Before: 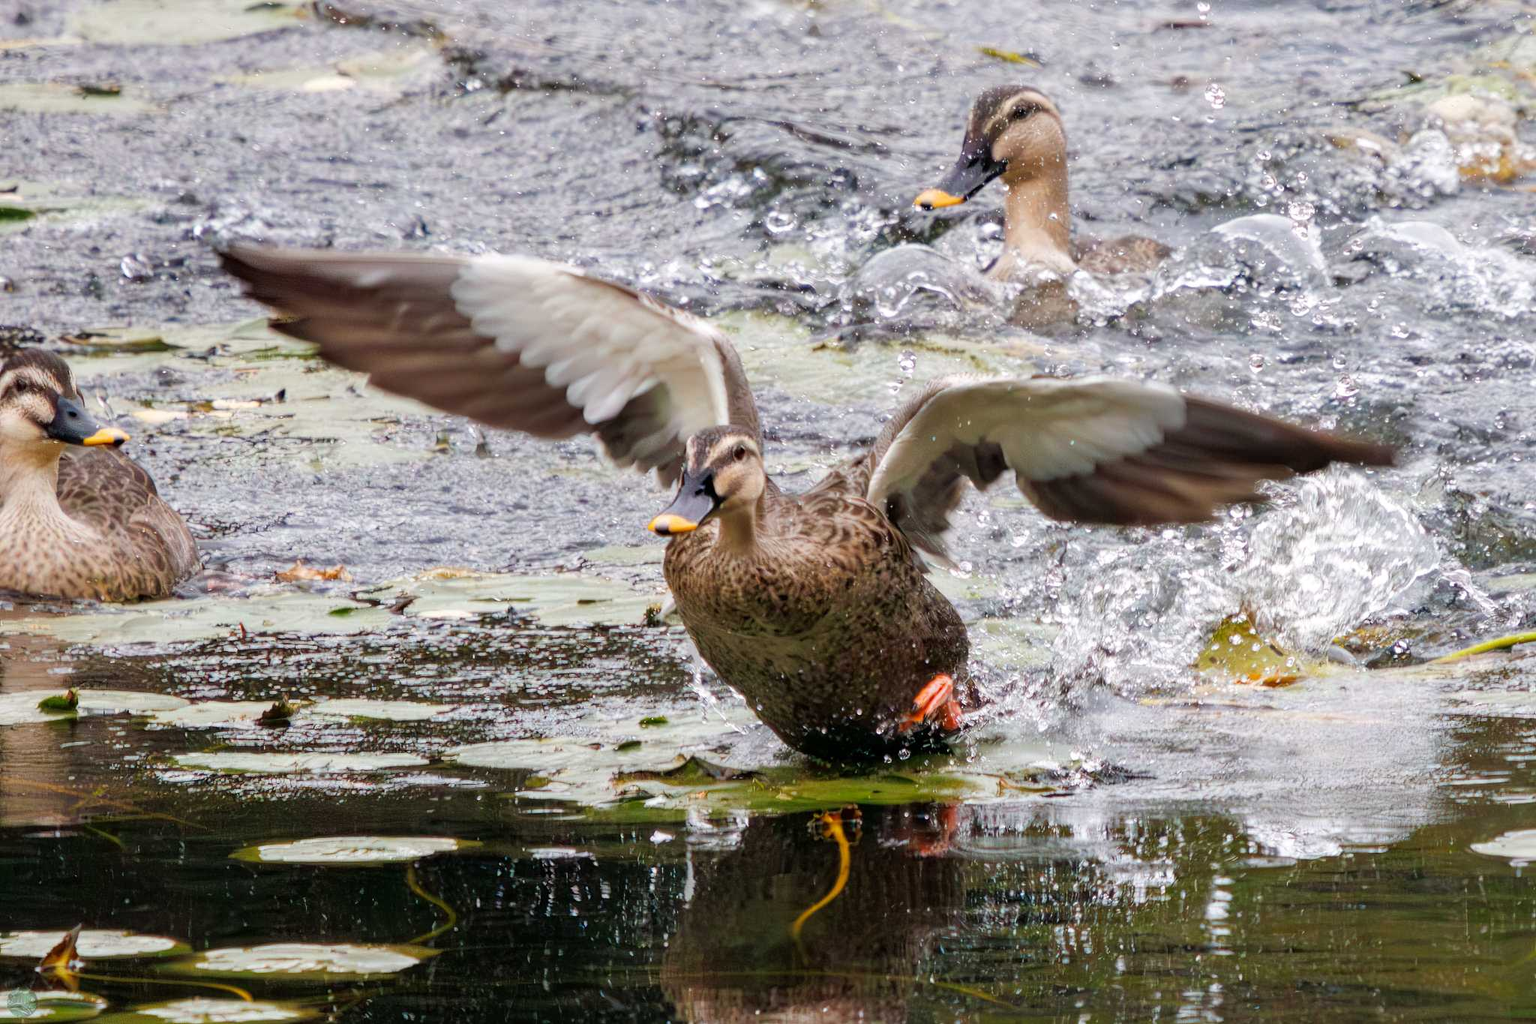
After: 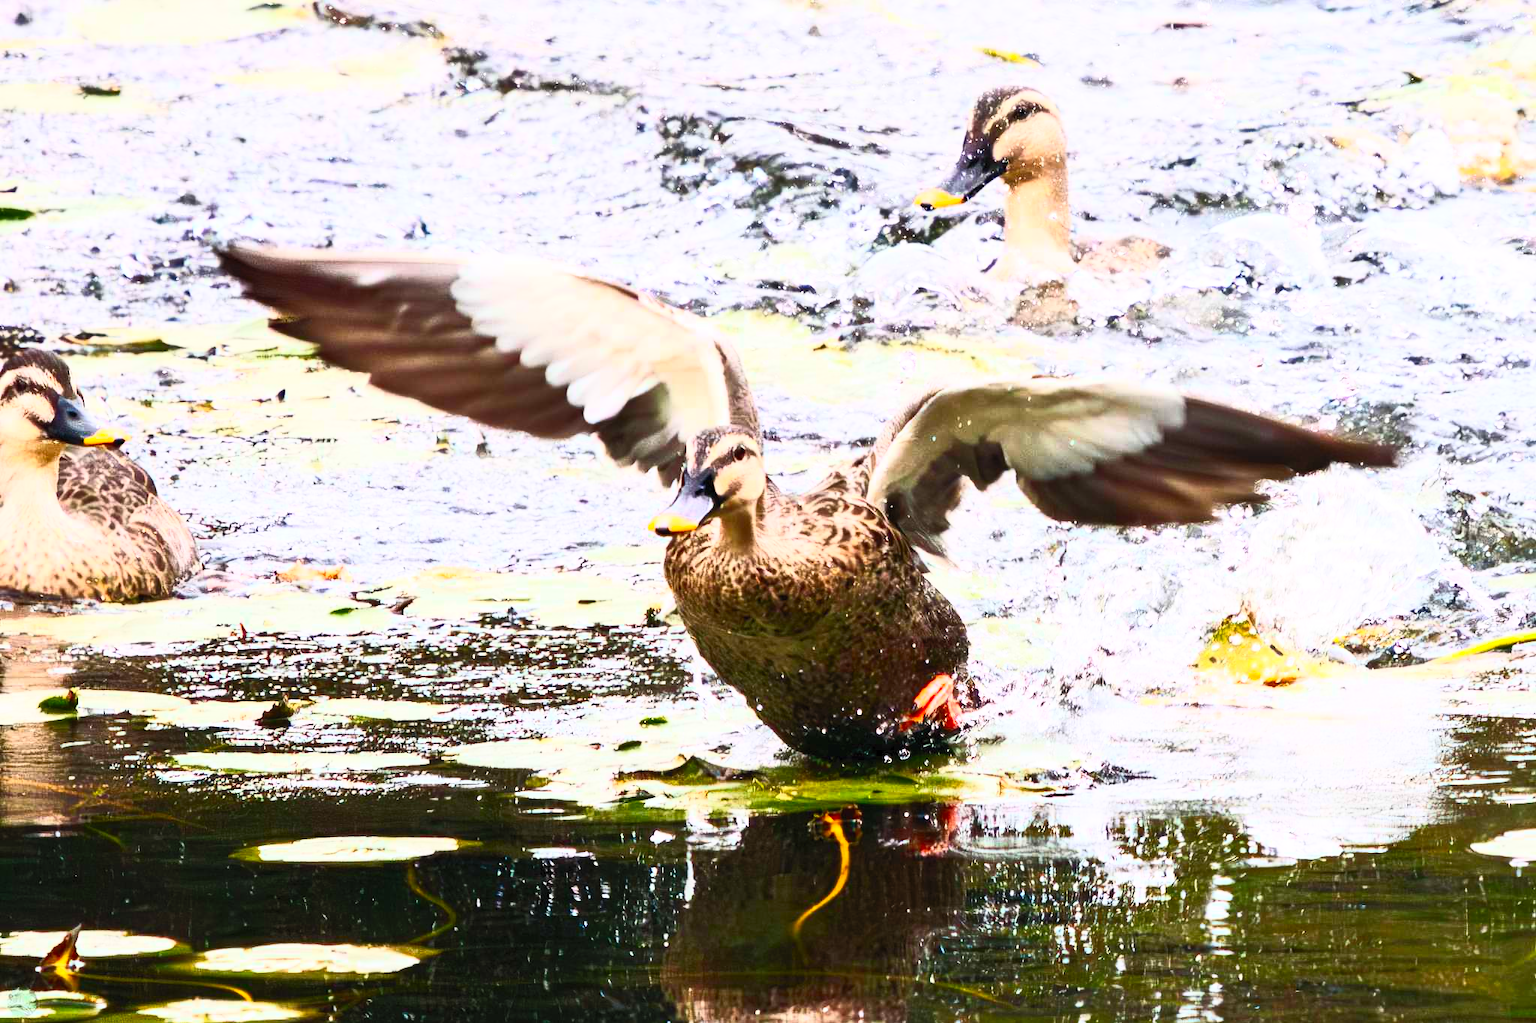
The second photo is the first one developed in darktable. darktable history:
contrast brightness saturation: contrast 0.815, brightness 0.6, saturation 0.571
